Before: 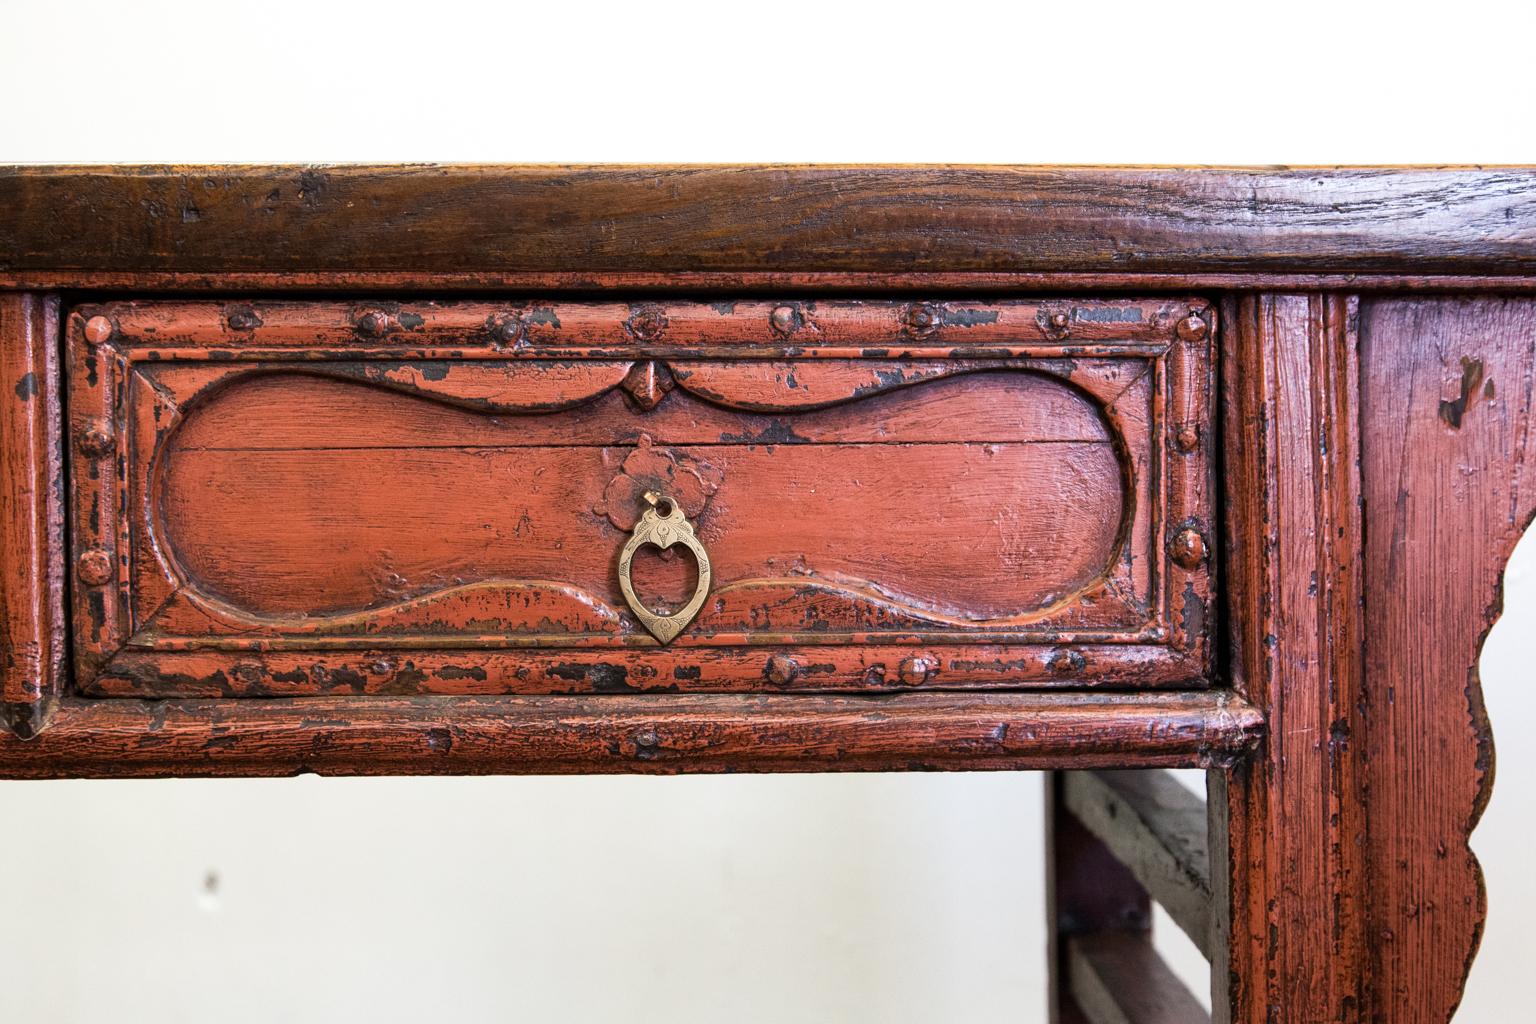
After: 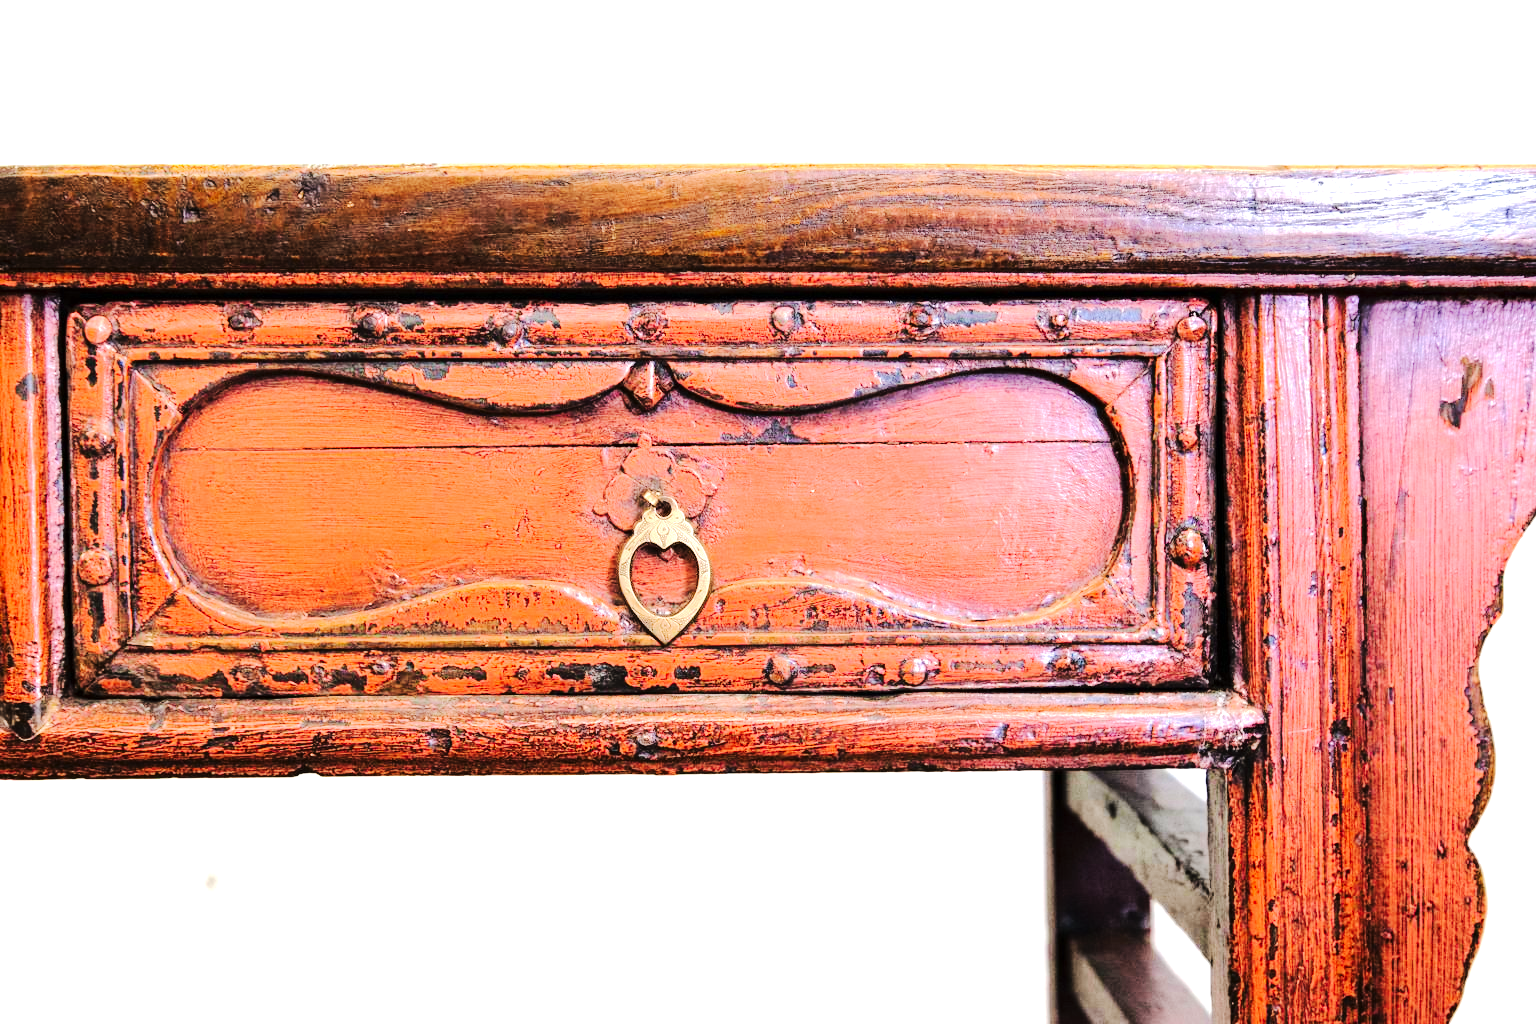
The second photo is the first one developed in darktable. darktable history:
tone equalizer: -7 EV 0.153 EV, -6 EV 0.571 EV, -5 EV 1.17 EV, -4 EV 1.36 EV, -3 EV 1.17 EV, -2 EV 0.6 EV, -1 EV 0.156 EV, edges refinement/feathering 500, mask exposure compensation -1.57 EV, preserve details no
exposure: exposure 0.693 EV, compensate highlight preservation false
tone curve: curves: ch0 [(0, 0) (0.003, 0.003) (0.011, 0.009) (0.025, 0.018) (0.044, 0.028) (0.069, 0.038) (0.1, 0.049) (0.136, 0.062) (0.177, 0.089) (0.224, 0.123) (0.277, 0.165) (0.335, 0.223) (0.399, 0.293) (0.468, 0.385) (0.543, 0.497) (0.623, 0.613) (0.709, 0.716) (0.801, 0.802) (0.898, 0.887) (1, 1)], preserve colors none
